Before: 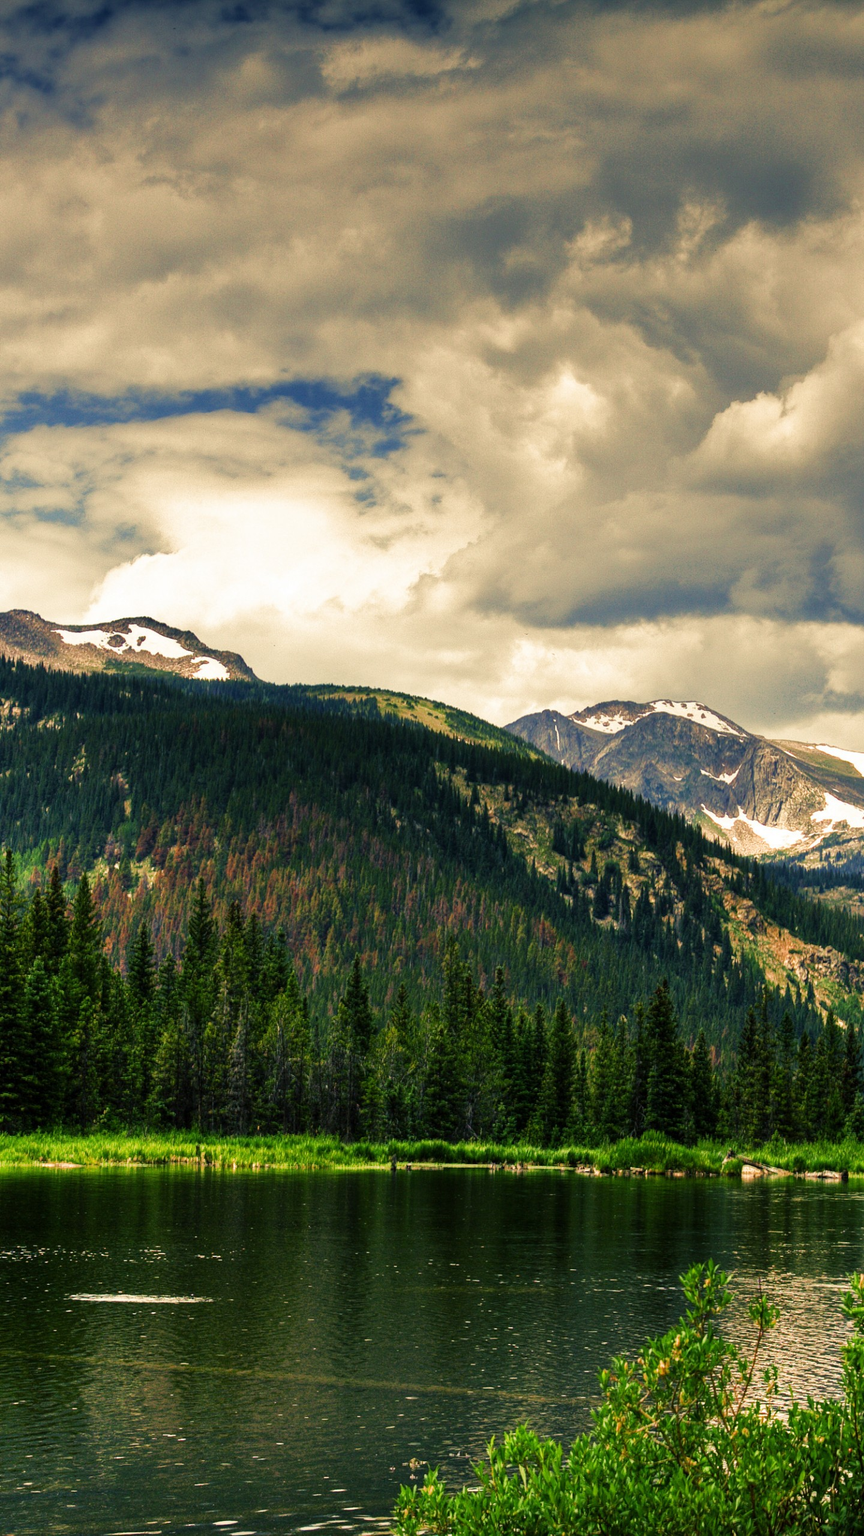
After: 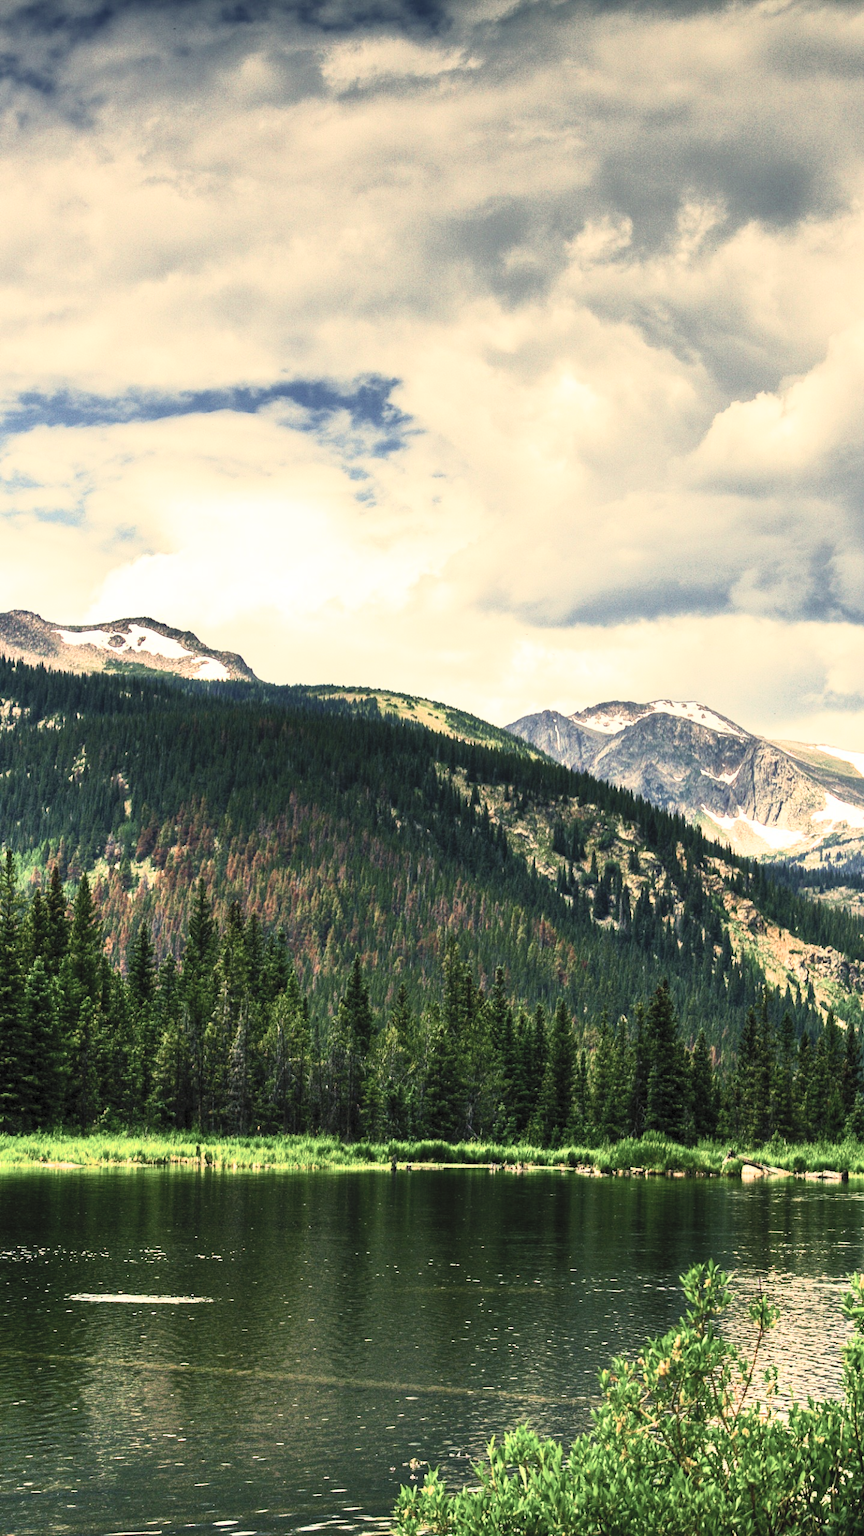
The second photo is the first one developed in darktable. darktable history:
contrast brightness saturation: contrast 0.438, brightness 0.557, saturation -0.193
